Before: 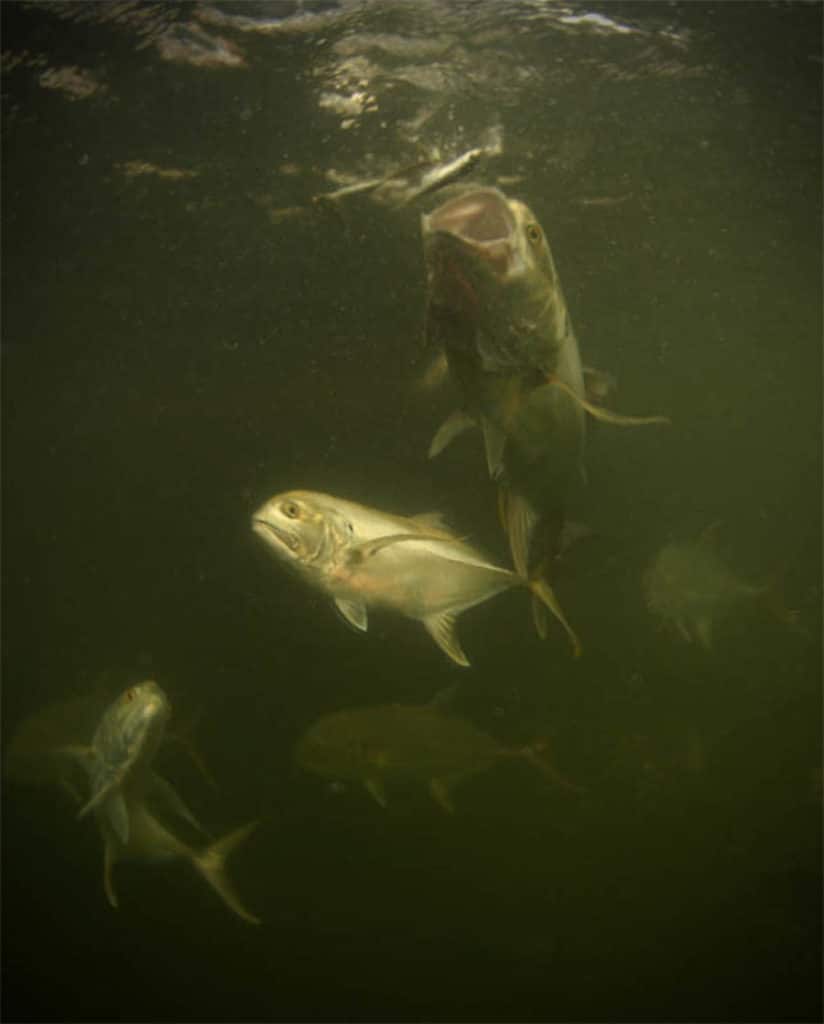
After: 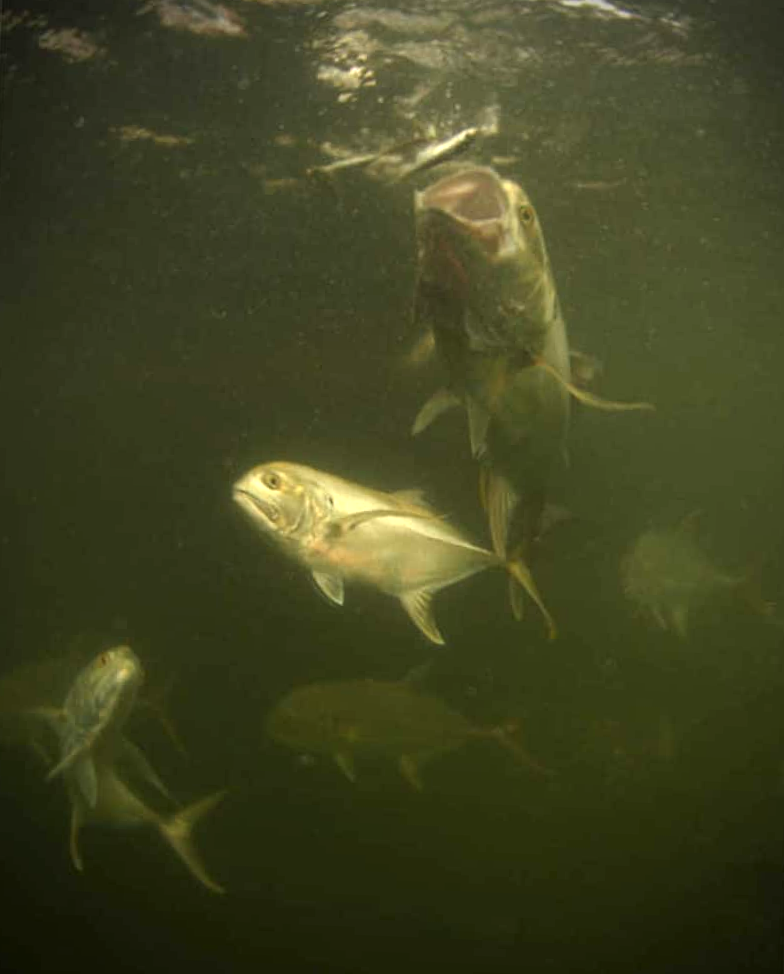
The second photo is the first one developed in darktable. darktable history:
exposure: black level correction 0, exposure 0.6 EV, compensate highlight preservation false
crop and rotate: angle -2.38°
